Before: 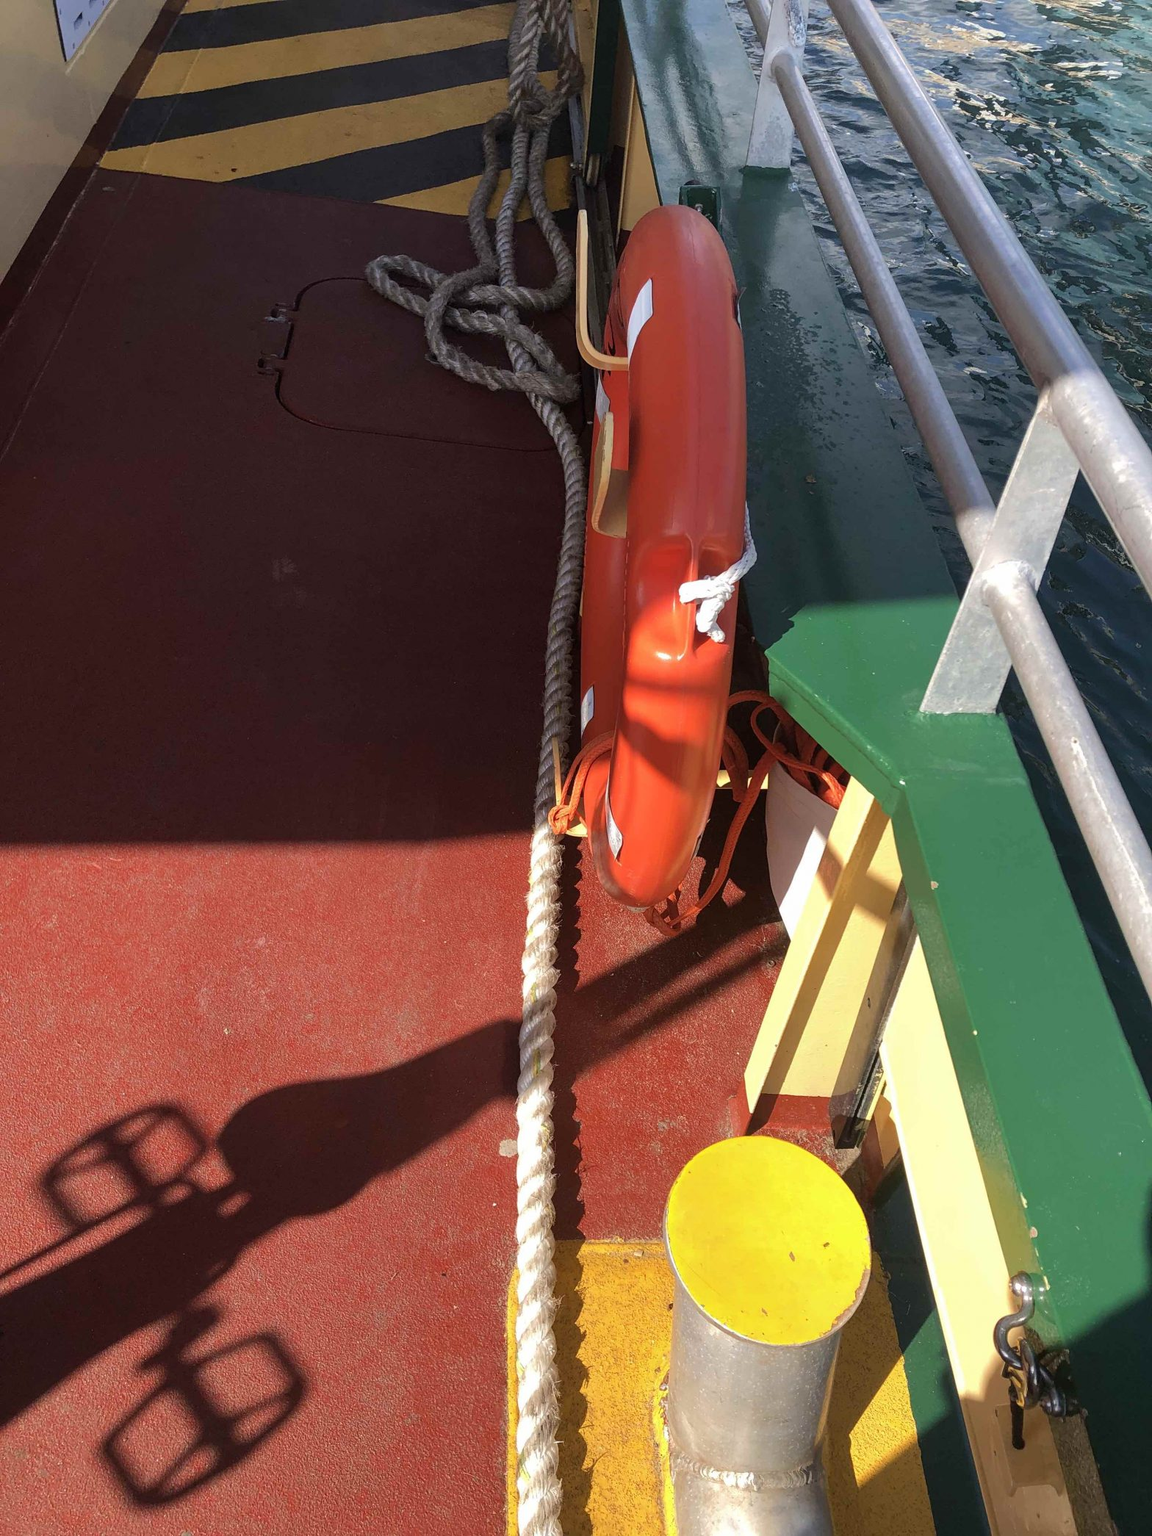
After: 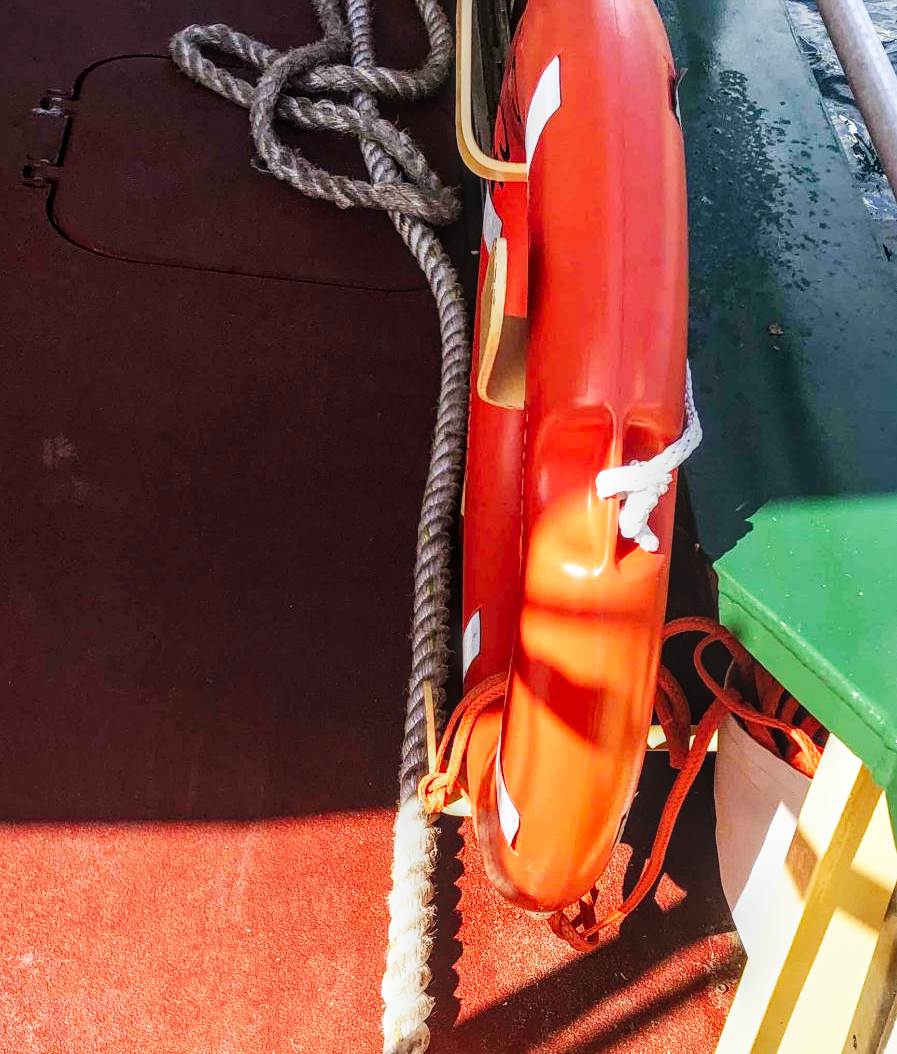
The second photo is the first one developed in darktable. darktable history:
local contrast: highlights 0%, shadows 0%, detail 133%
crop: left 20.932%, top 15.471%, right 21.848%, bottom 34.081%
base curve: curves: ch0 [(0, 0) (0.007, 0.004) (0.027, 0.03) (0.046, 0.07) (0.207, 0.54) (0.442, 0.872) (0.673, 0.972) (1, 1)], preserve colors none
